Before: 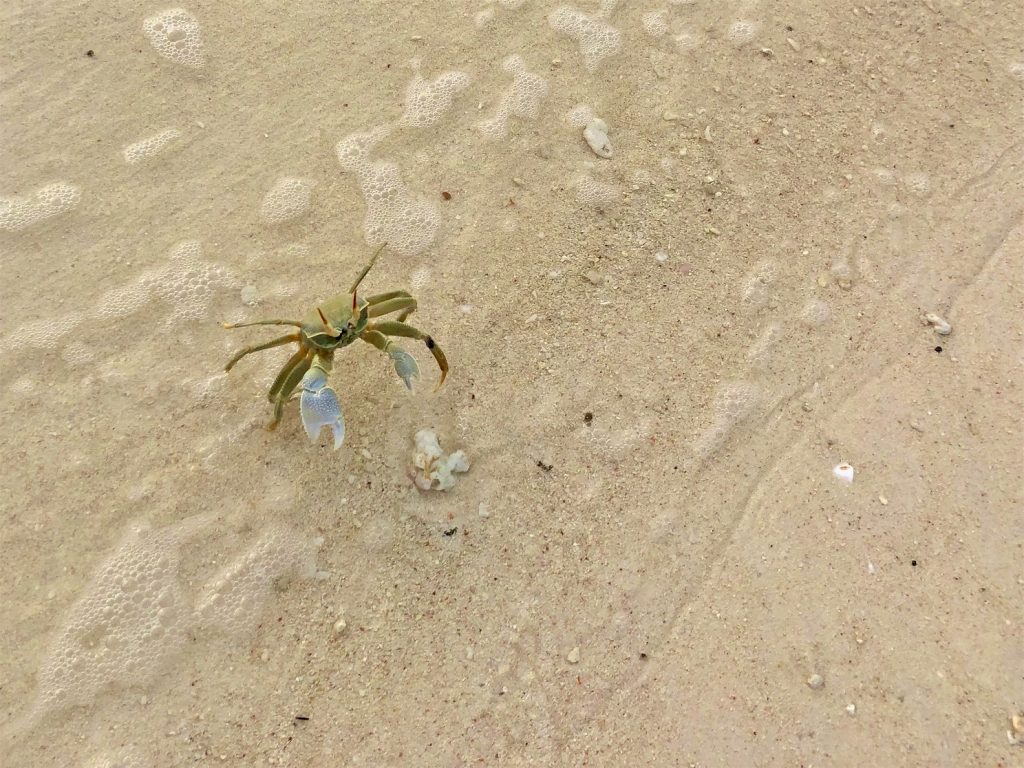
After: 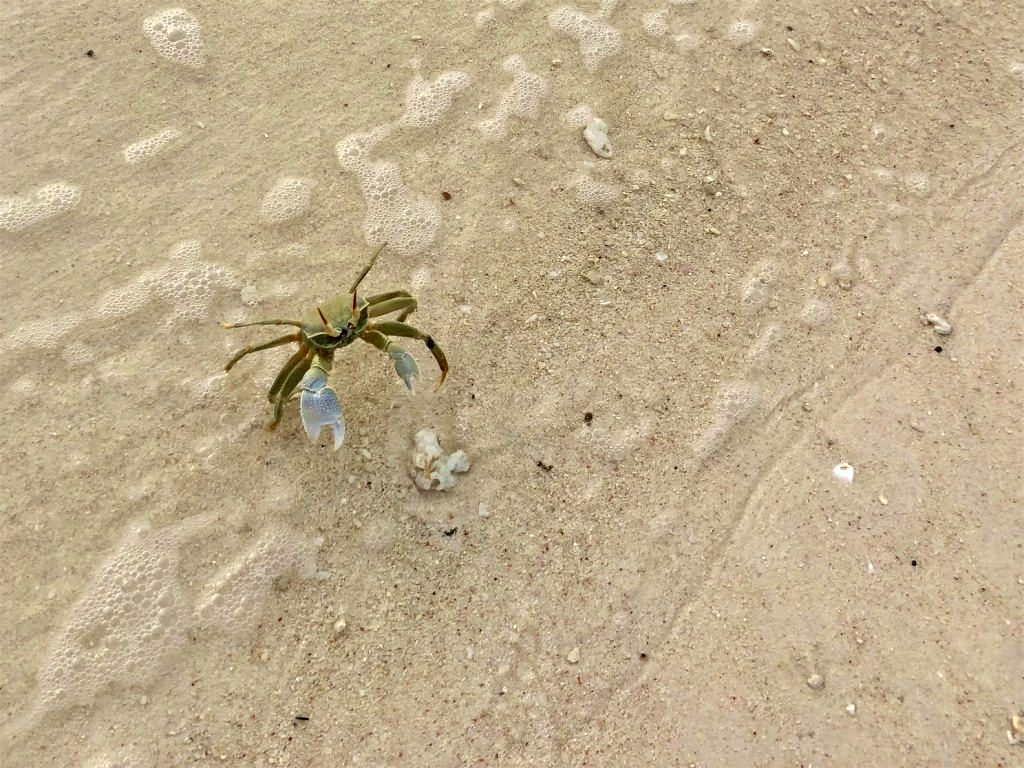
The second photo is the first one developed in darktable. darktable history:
local contrast: detail 135%, midtone range 0.75
